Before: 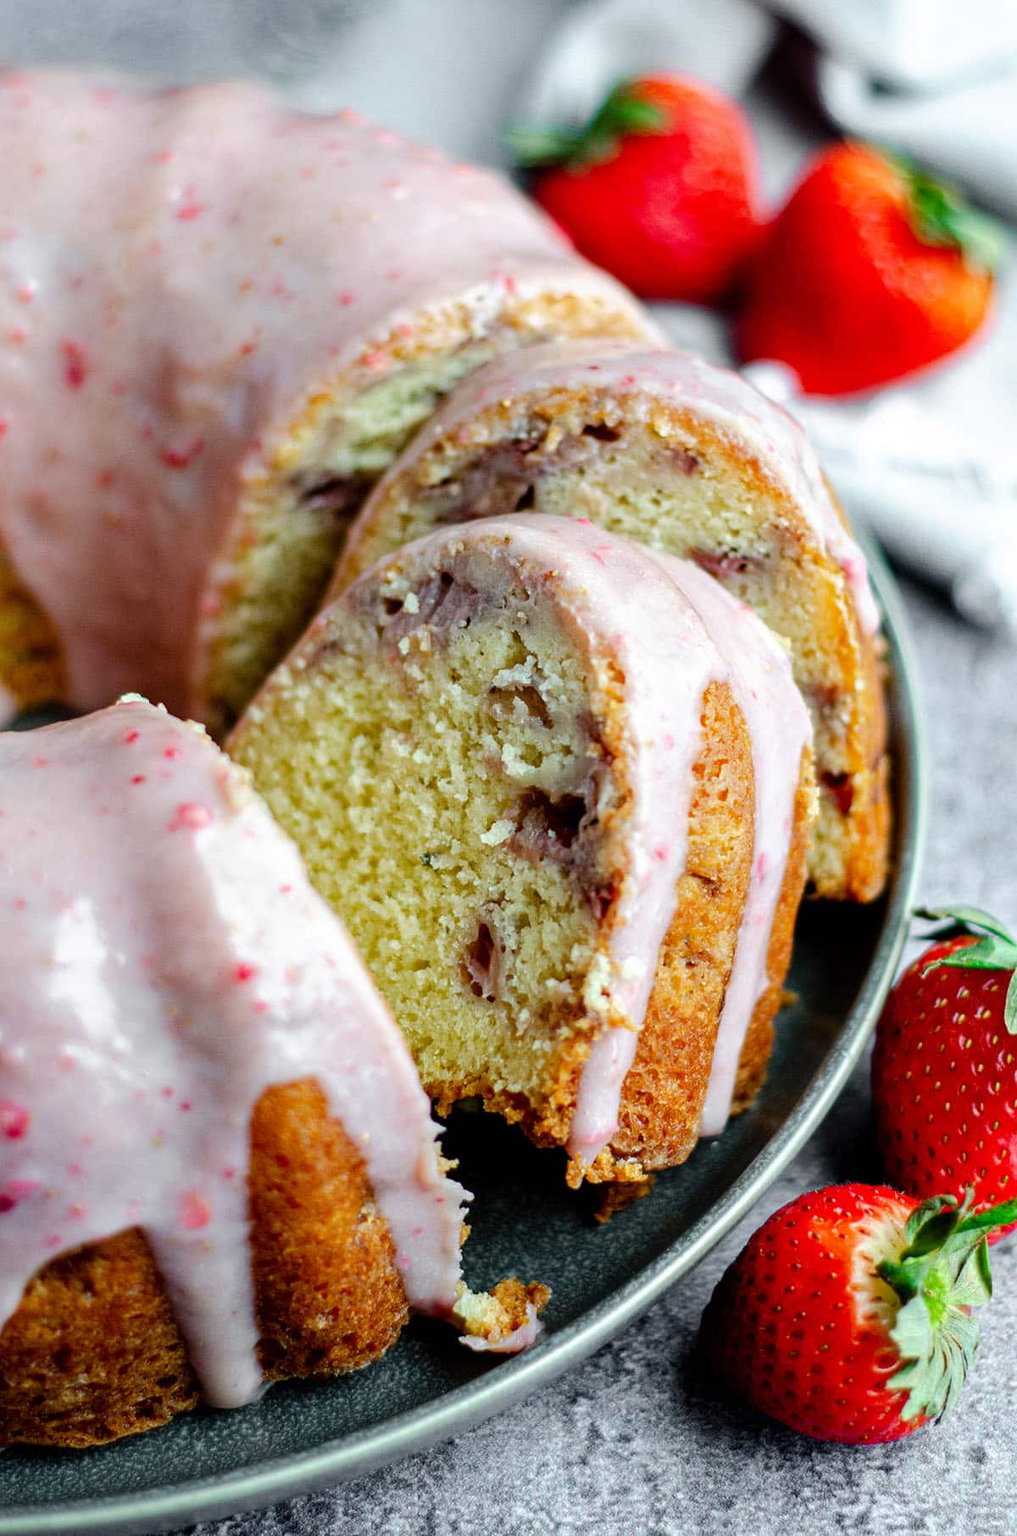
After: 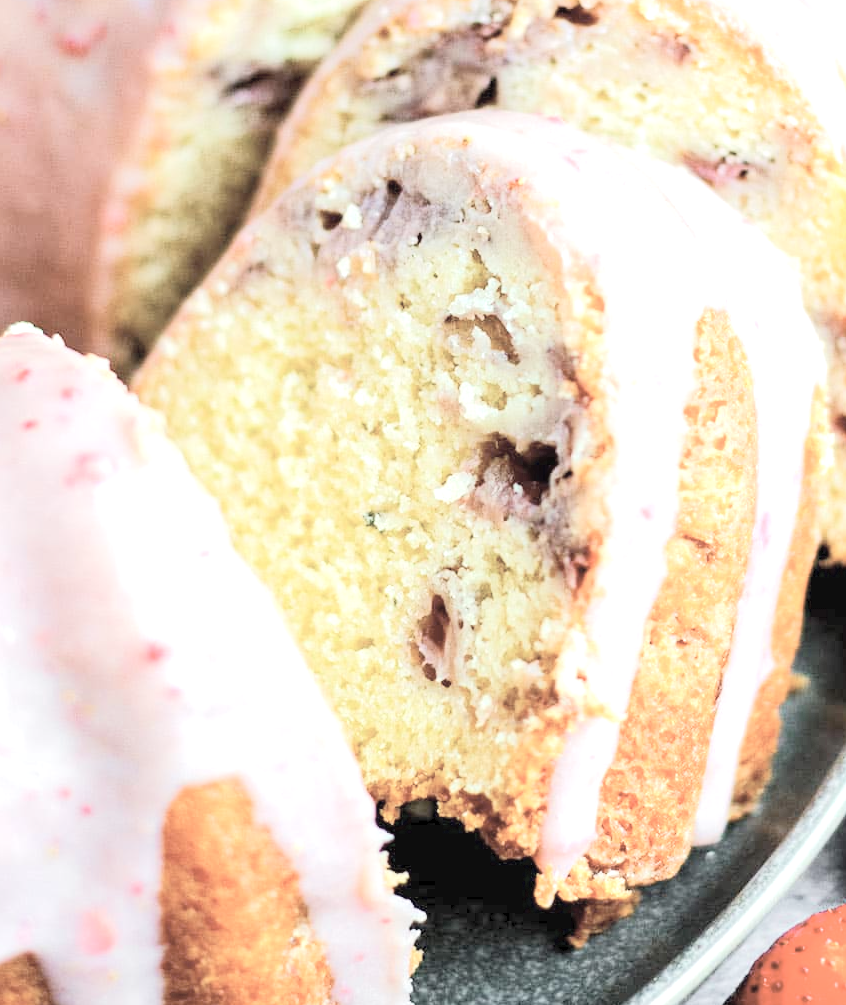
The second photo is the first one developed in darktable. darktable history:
tone equalizer: -8 EV 1.98 EV, -7 EV 2 EV, -6 EV 1.99 EV, -5 EV 1.99 EV, -4 EV 1.96 EV, -3 EV 1.49 EV, -2 EV 0.984 EV, -1 EV 0.481 EV, edges refinement/feathering 500, mask exposure compensation -1.57 EV, preserve details no
contrast brightness saturation: brightness 0.189, saturation -0.506
crop: left 11.143%, top 27.367%, right 18.312%, bottom 17.147%
